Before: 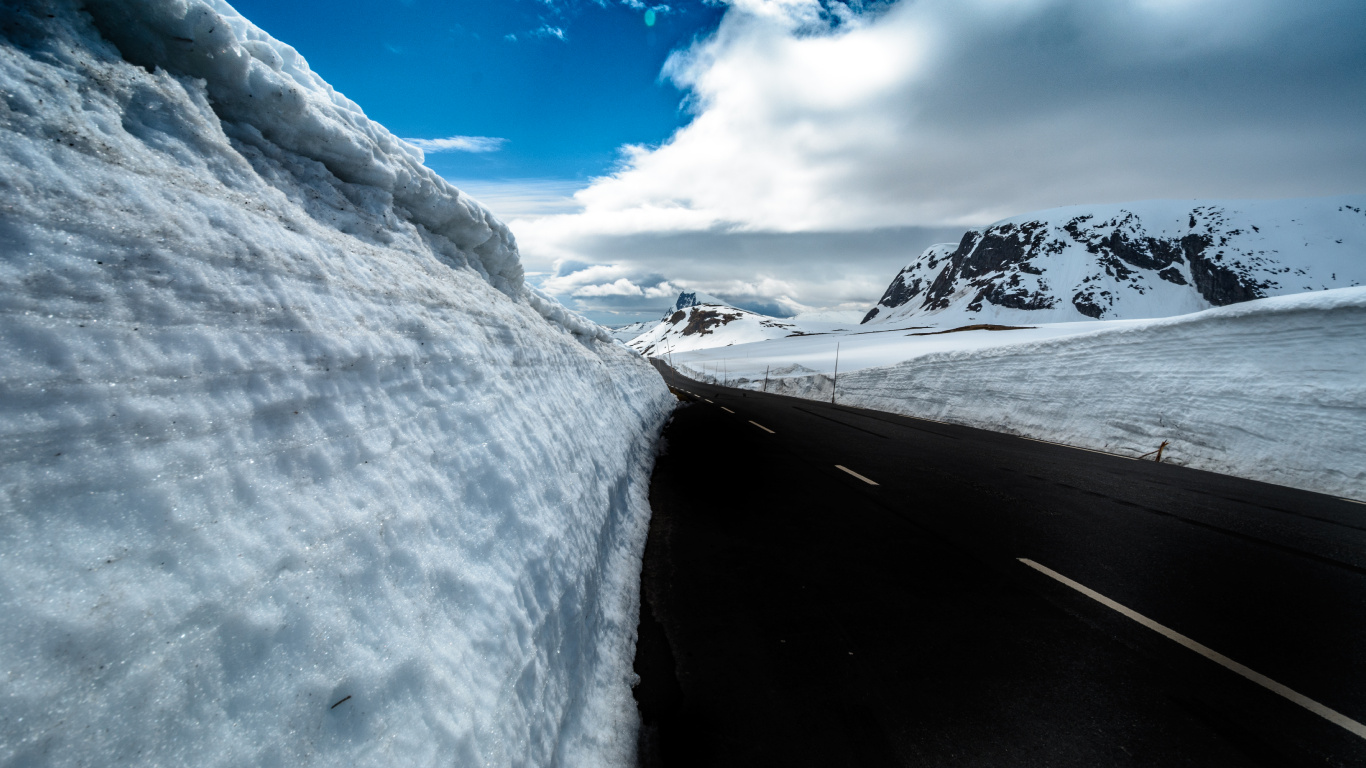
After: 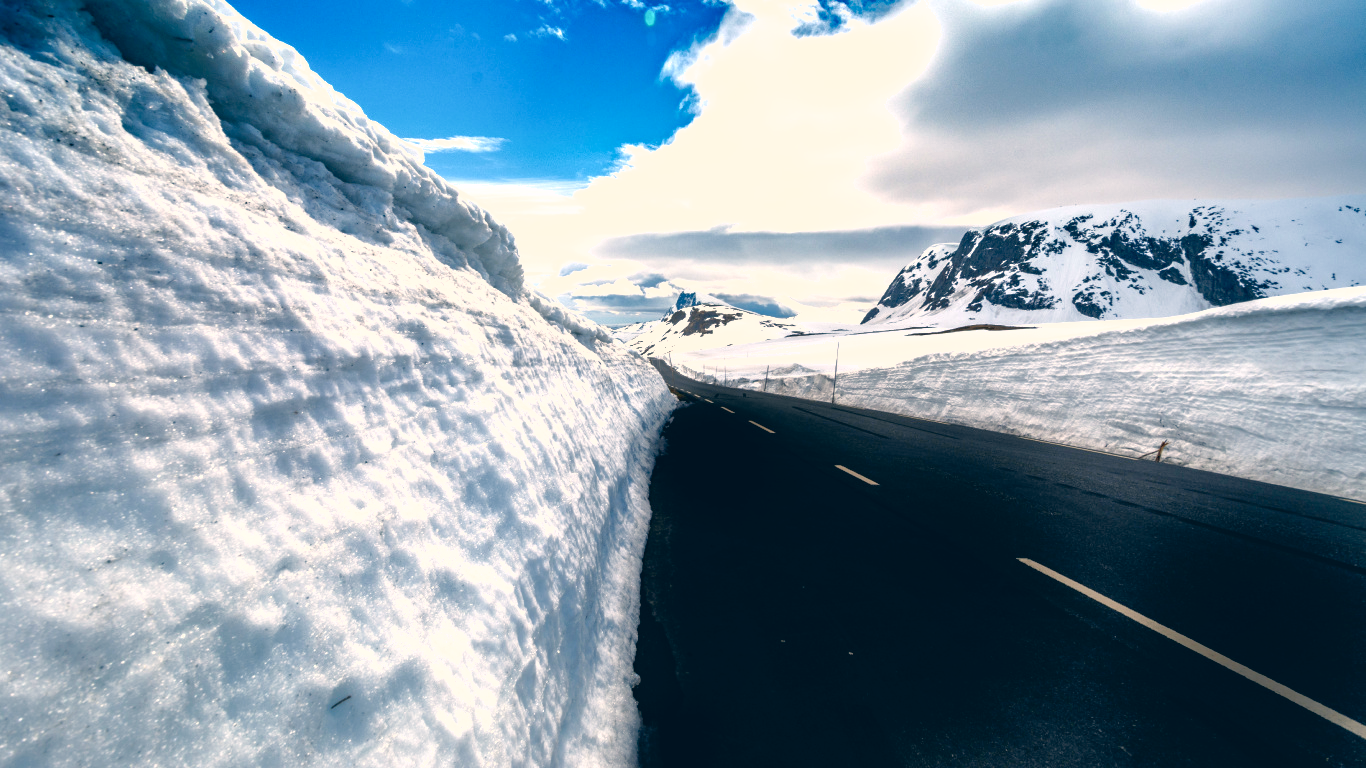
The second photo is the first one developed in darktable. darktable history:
exposure: black level correction 0, exposure 0.899 EV, compensate highlight preservation false
tone curve: curves: ch0 [(0, 0.015) (0.037, 0.032) (0.131, 0.113) (0.275, 0.26) (0.497, 0.505) (0.617, 0.643) (0.704, 0.735) (0.813, 0.842) (0.911, 0.931) (0.997, 1)]; ch1 [(0, 0) (0.301, 0.3) (0.444, 0.438) (0.493, 0.494) (0.501, 0.5) (0.534, 0.543) (0.582, 0.605) (0.658, 0.687) (0.746, 0.79) (1, 1)]; ch2 [(0, 0) (0.246, 0.234) (0.36, 0.356) (0.415, 0.426) (0.476, 0.492) (0.502, 0.499) (0.525, 0.517) (0.533, 0.534) (0.586, 0.598) (0.634, 0.643) (0.706, 0.717) (0.853, 0.83) (1, 0.951)], preserve colors none
shadows and highlights: on, module defaults
color correction: highlights a* 10.29, highlights b* 13.99, shadows a* -9.98, shadows b* -15.05
